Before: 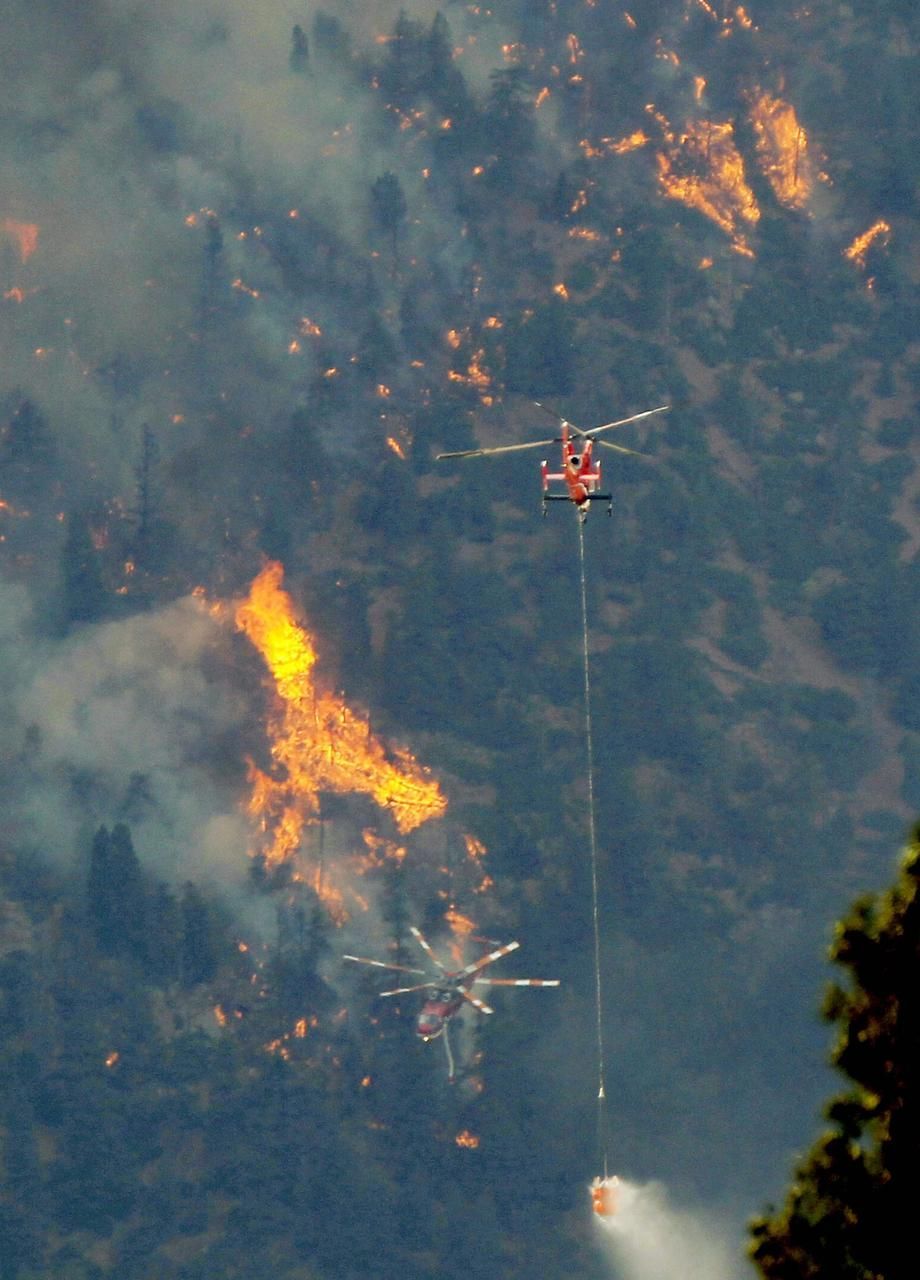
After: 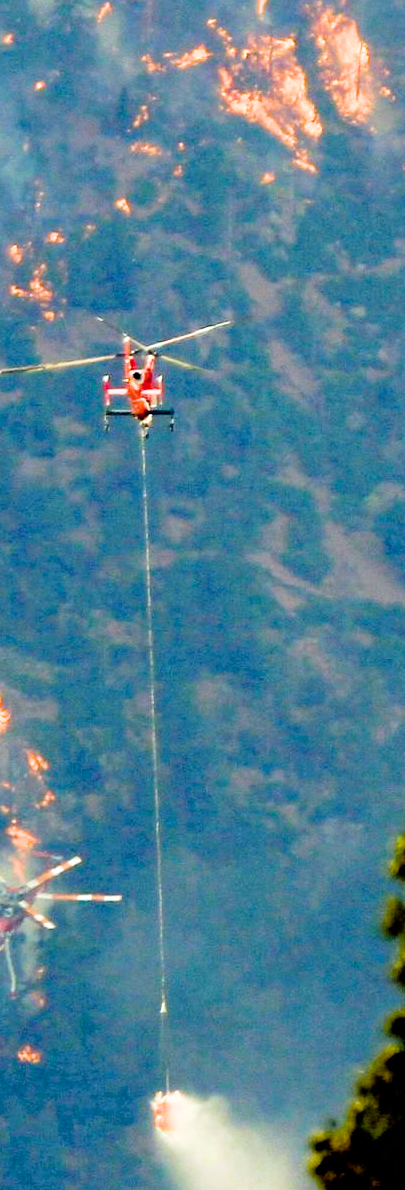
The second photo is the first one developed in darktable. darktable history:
tone equalizer: on, module defaults
exposure: black level correction 0, exposure 1 EV, compensate highlight preservation false
color balance rgb: perceptual saturation grading › global saturation 20%, perceptual saturation grading › highlights -25%, perceptual saturation grading › shadows 25%, global vibrance 50%
filmic rgb: black relative exposure -5 EV, white relative exposure 3.2 EV, hardness 3.42, contrast 1.2, highlights saturation mix -30%
crop: left 47.628%, top 6.643%, right 7.874%
